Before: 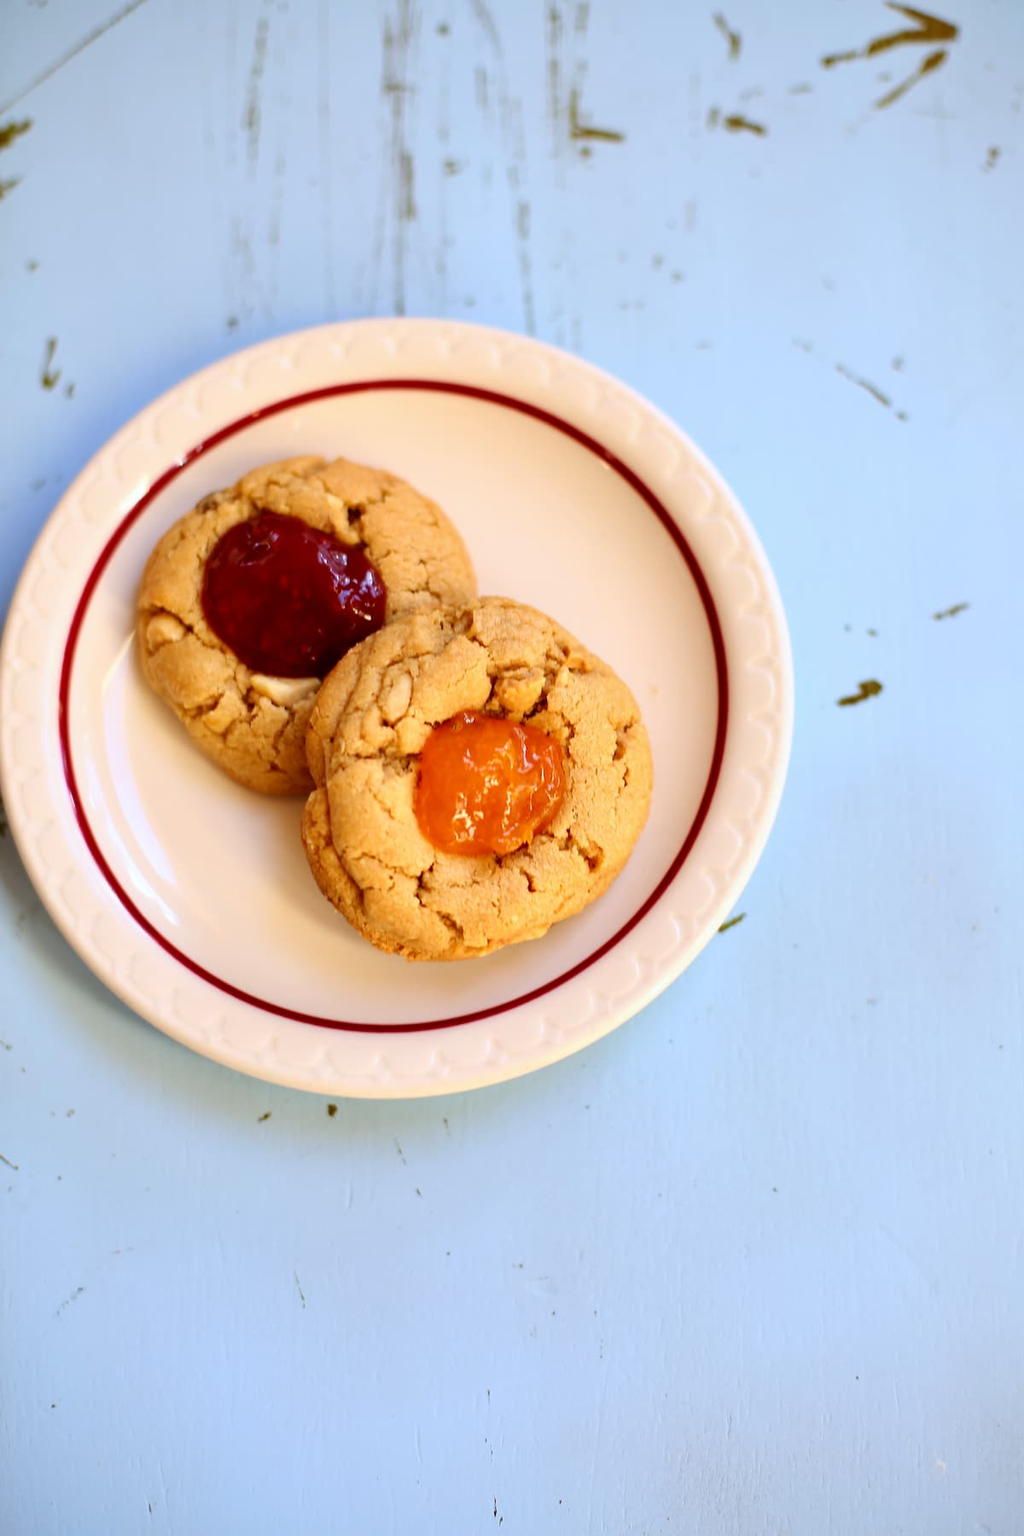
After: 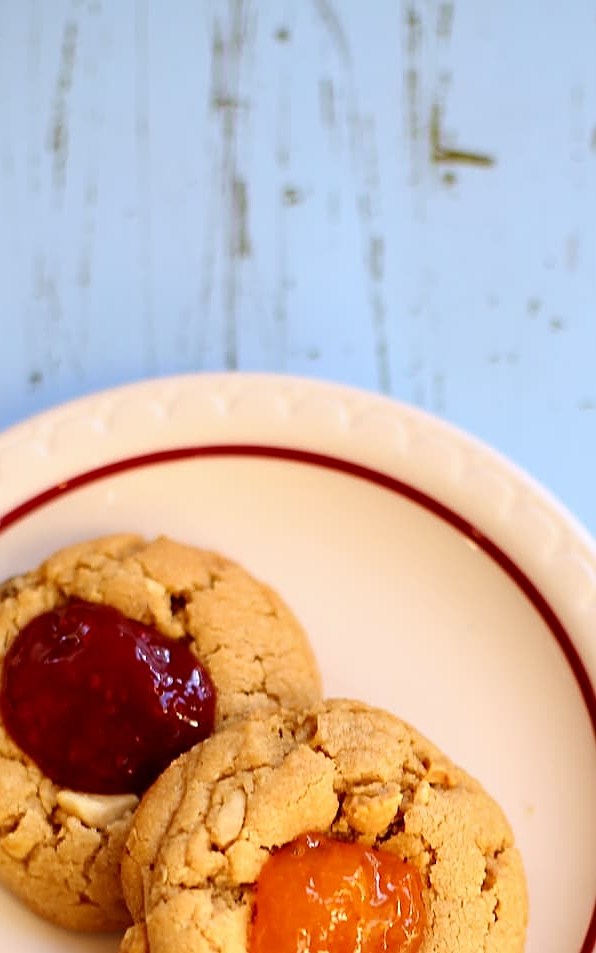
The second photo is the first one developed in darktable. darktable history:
sharpen: on, module defaults
crop: left 19.789%, right 30.528%, bottom 47.002%
